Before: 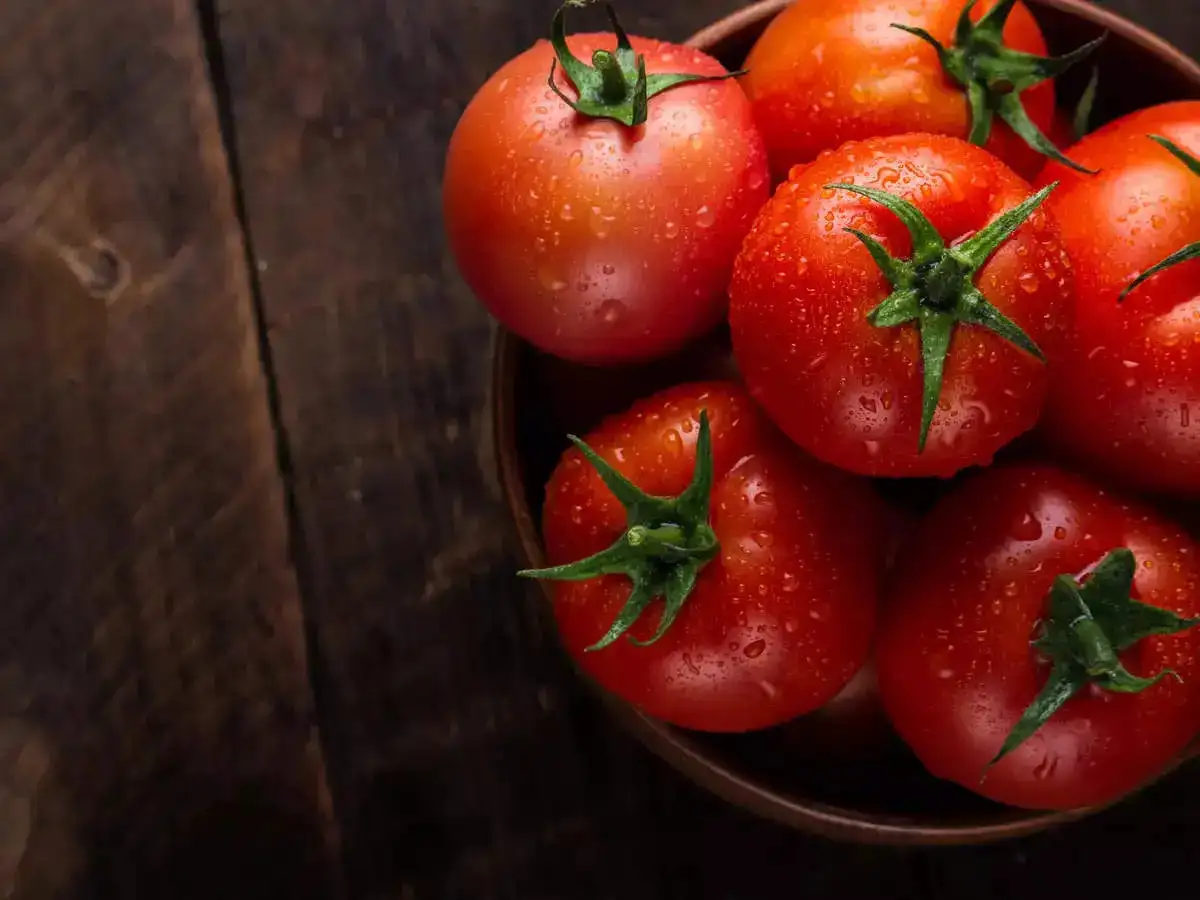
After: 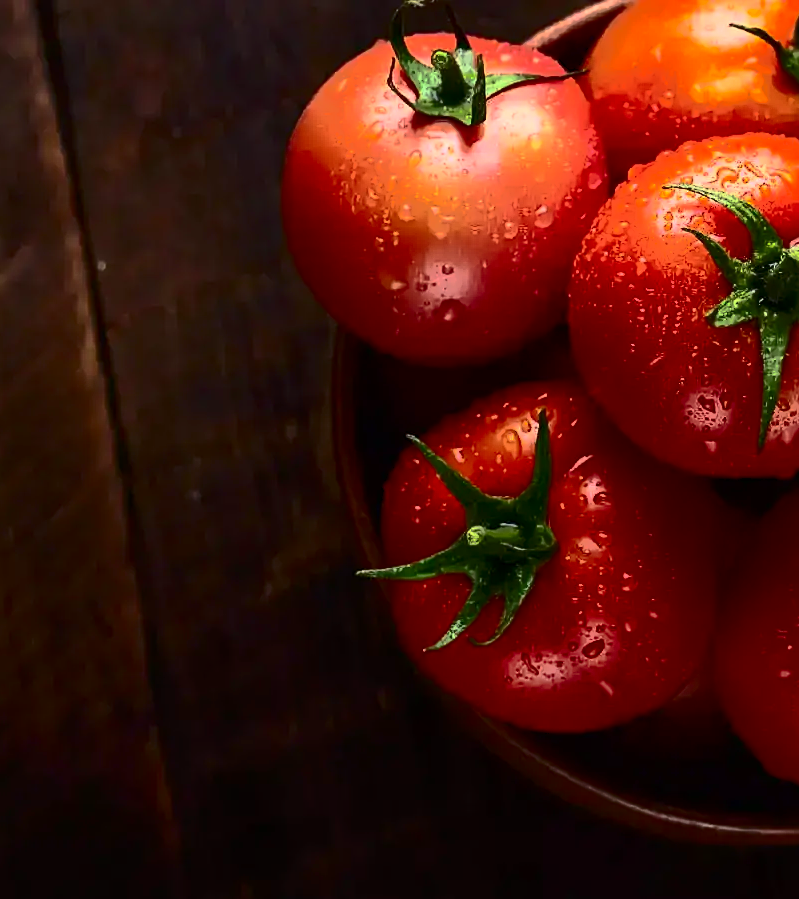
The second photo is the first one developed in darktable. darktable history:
sharpen: on, module defaults
crop and rotate: left 13.461%, right 19.941%
shadows and highlights: shadows 39.07, highlights -75.06
contrast brightness saturation: contrast 0.918, brightness 0.204
